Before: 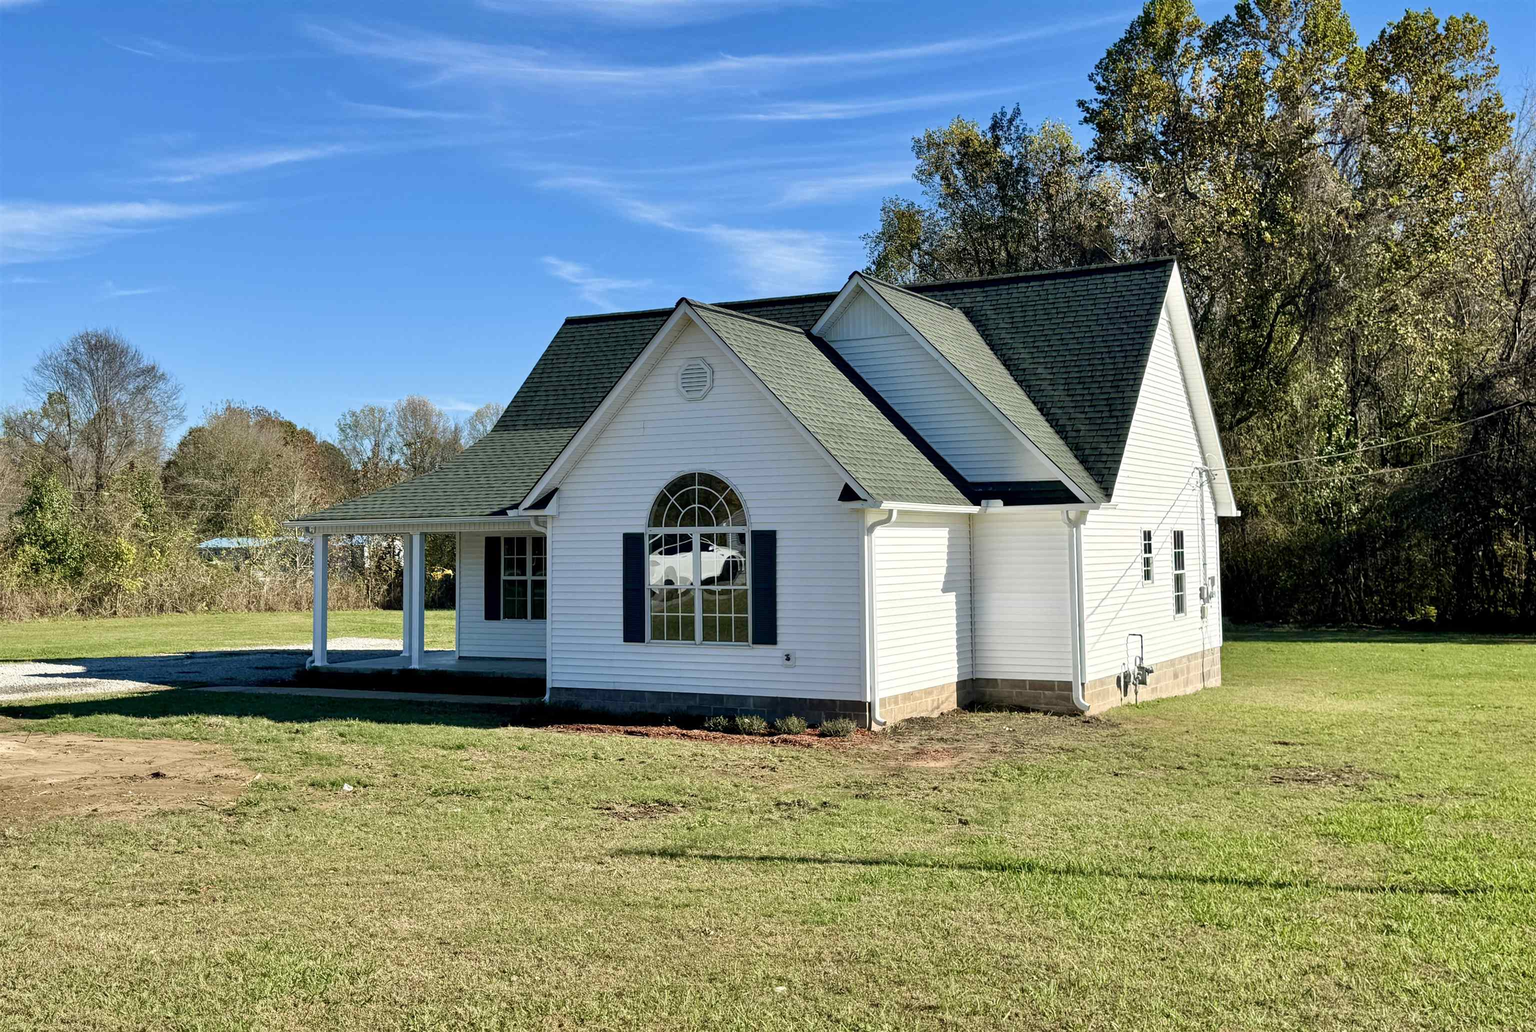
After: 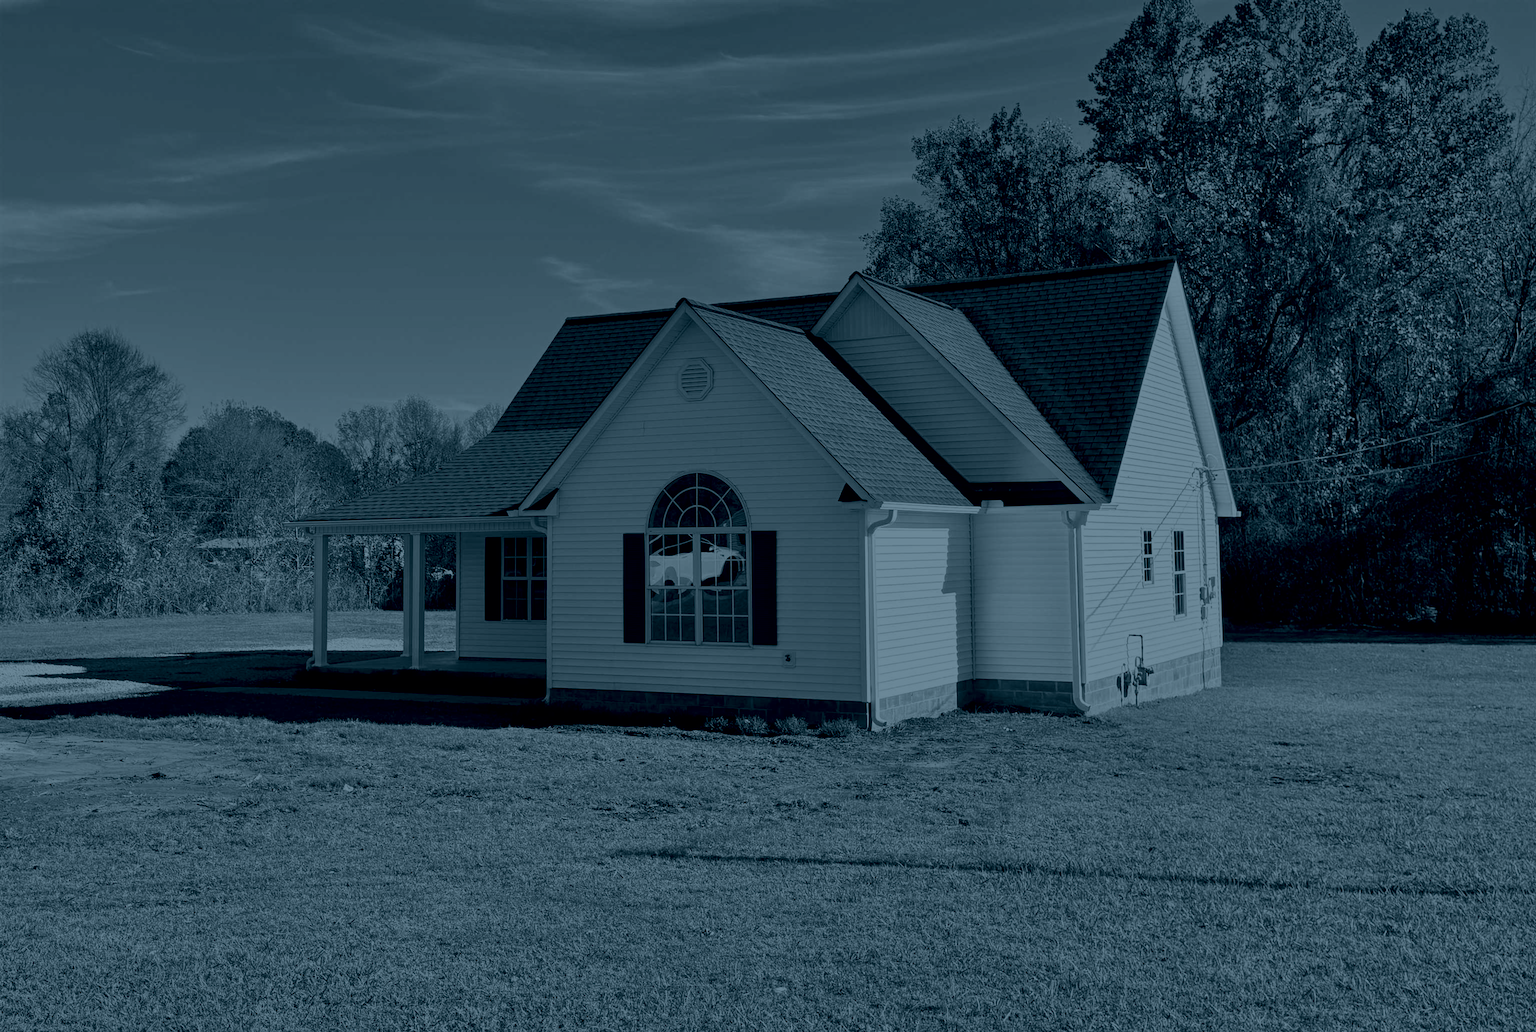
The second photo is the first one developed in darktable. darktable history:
colorize: hue 194.4°, saturation 29%, source mix 61.75%, lightness 3.98%, version 1
color correction: saturation 0.5
